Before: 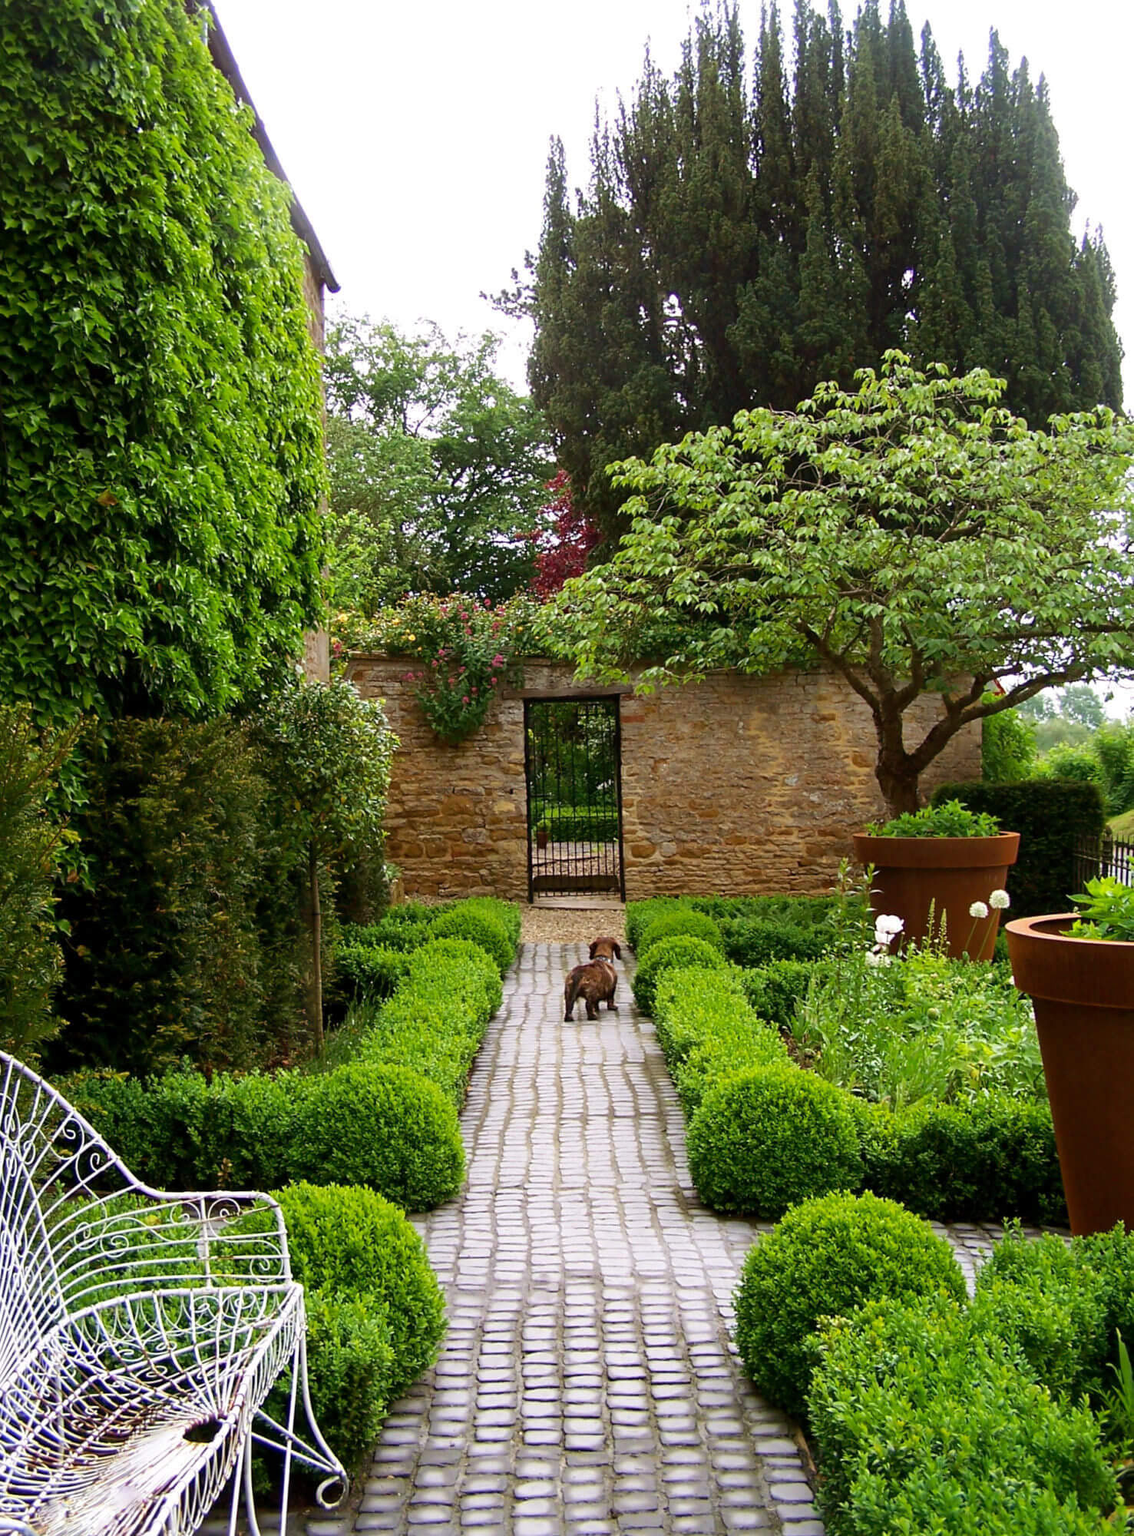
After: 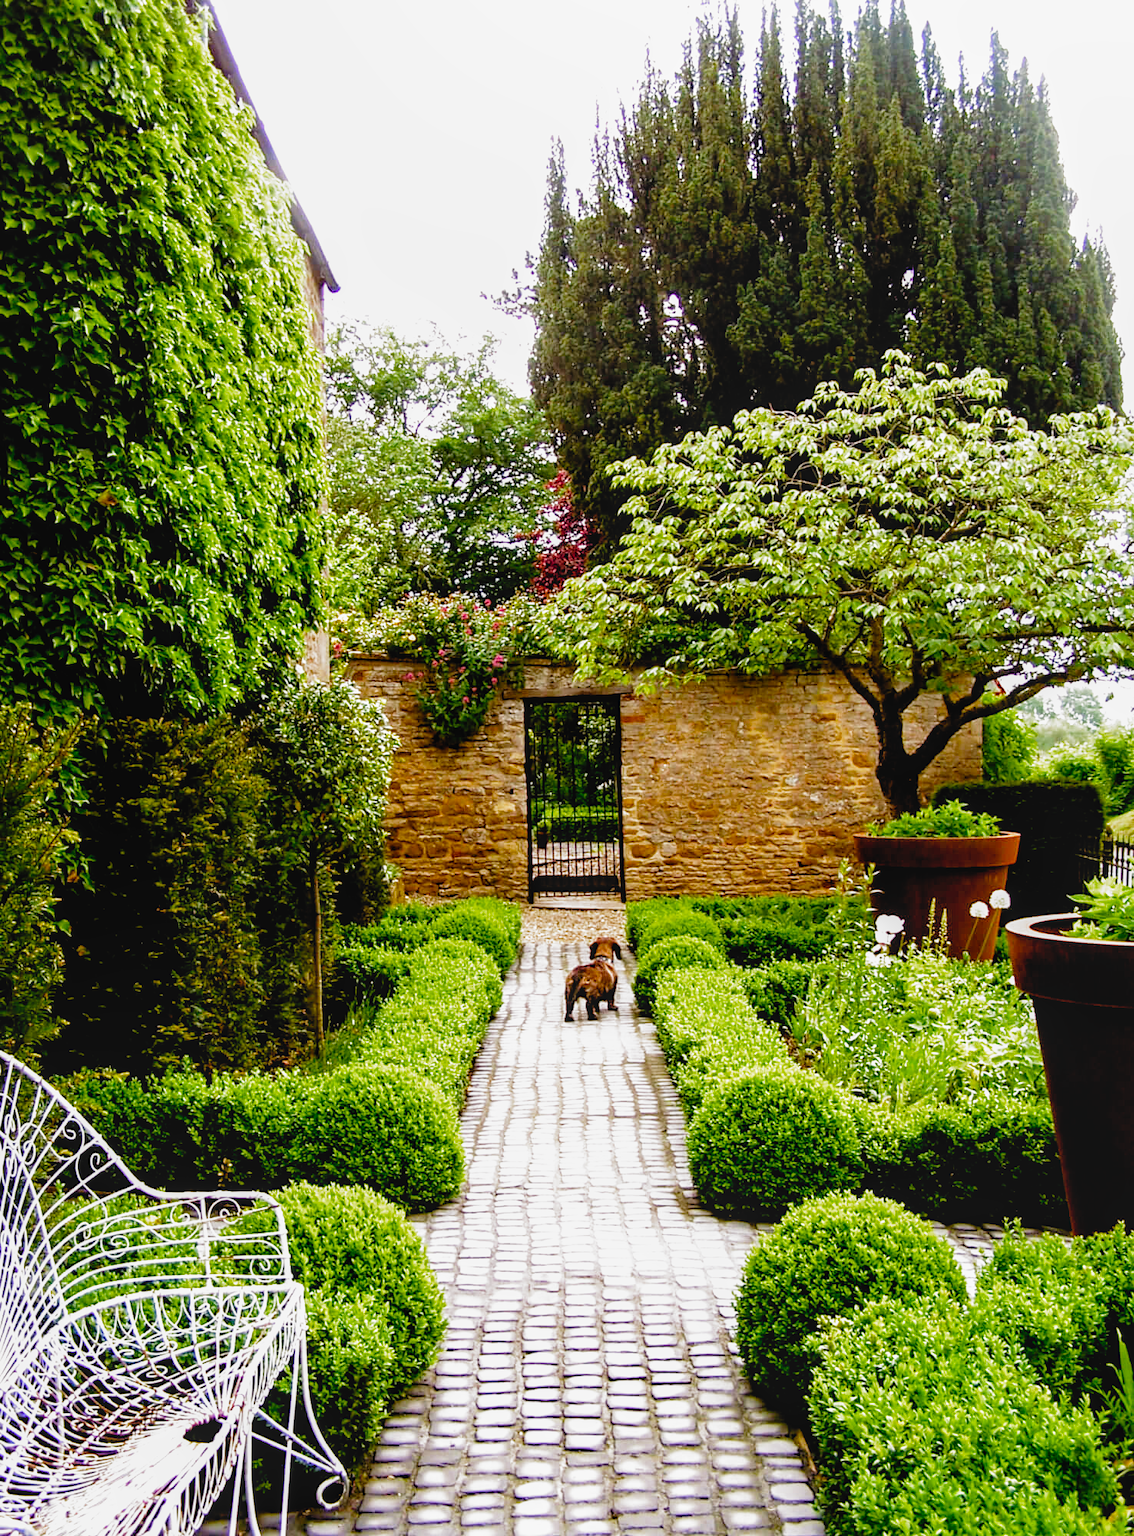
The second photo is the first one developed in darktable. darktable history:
color balance rgb: power › chroma 0.314%, power › hue 22.79°, highlights gain › chroma 1.094%, highlights gain › hue 53.58°, perceptual saturation grading › global saturation 2.329%, perceptual brilliance grading › global brilliance 30.806%, global vibrance 20%
local contrast: detail 109%
filmic rgb: black relative exposure -3.93 EV, white relative exposure 3.17 EV, hardness 2.87, preserve chrominance no, color science v4 (2020)
